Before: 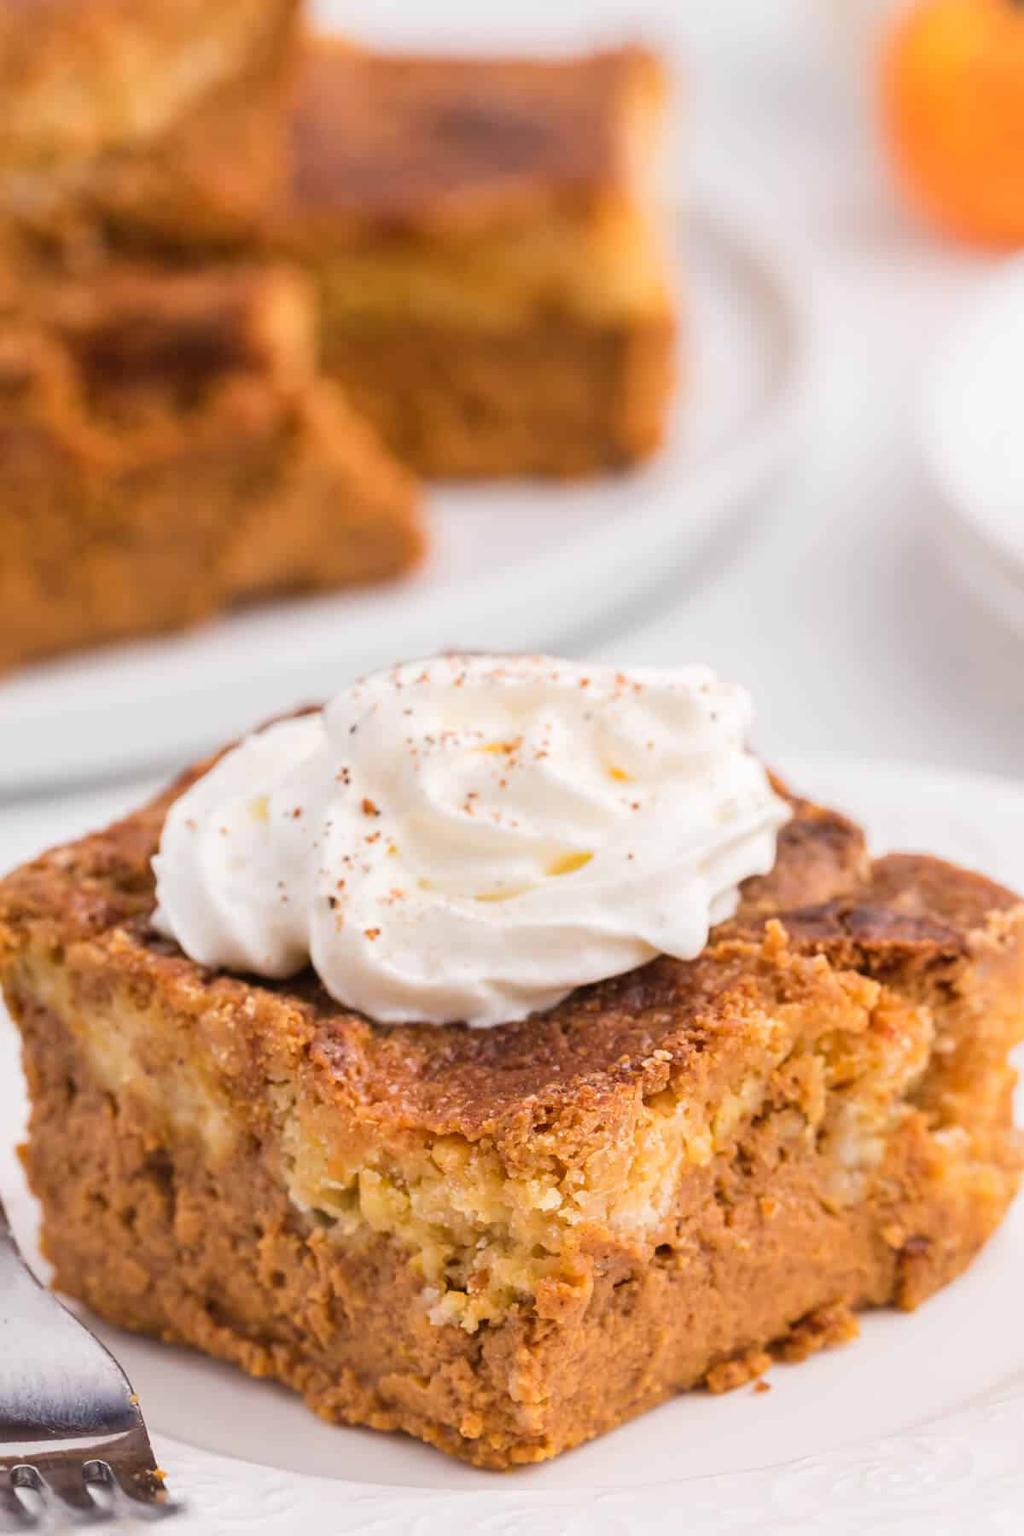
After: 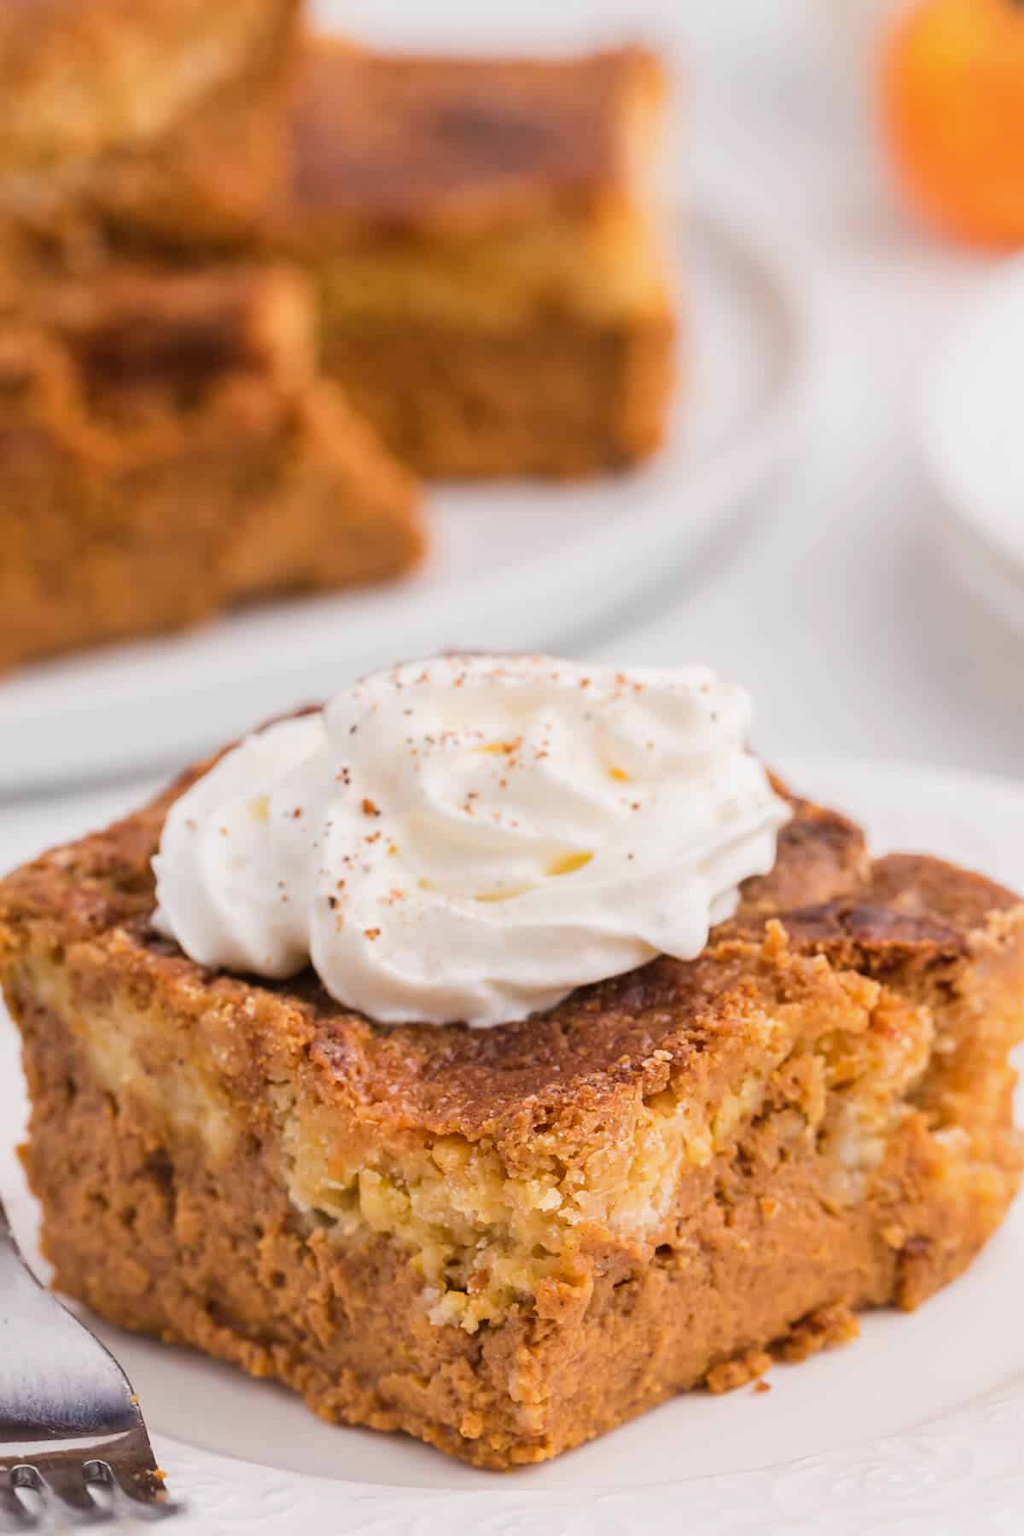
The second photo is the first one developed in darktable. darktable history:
exposure: exposure -0.116 EV, compensate exposure bias true, compensate highlight preservation false
contrast equalizer: y [[0.5 ×6], [0.5 ×6], [0.5, 0.5, 0.501, 0.545, 0.707, 0.863], [0 ×6], [0 ×6]]
